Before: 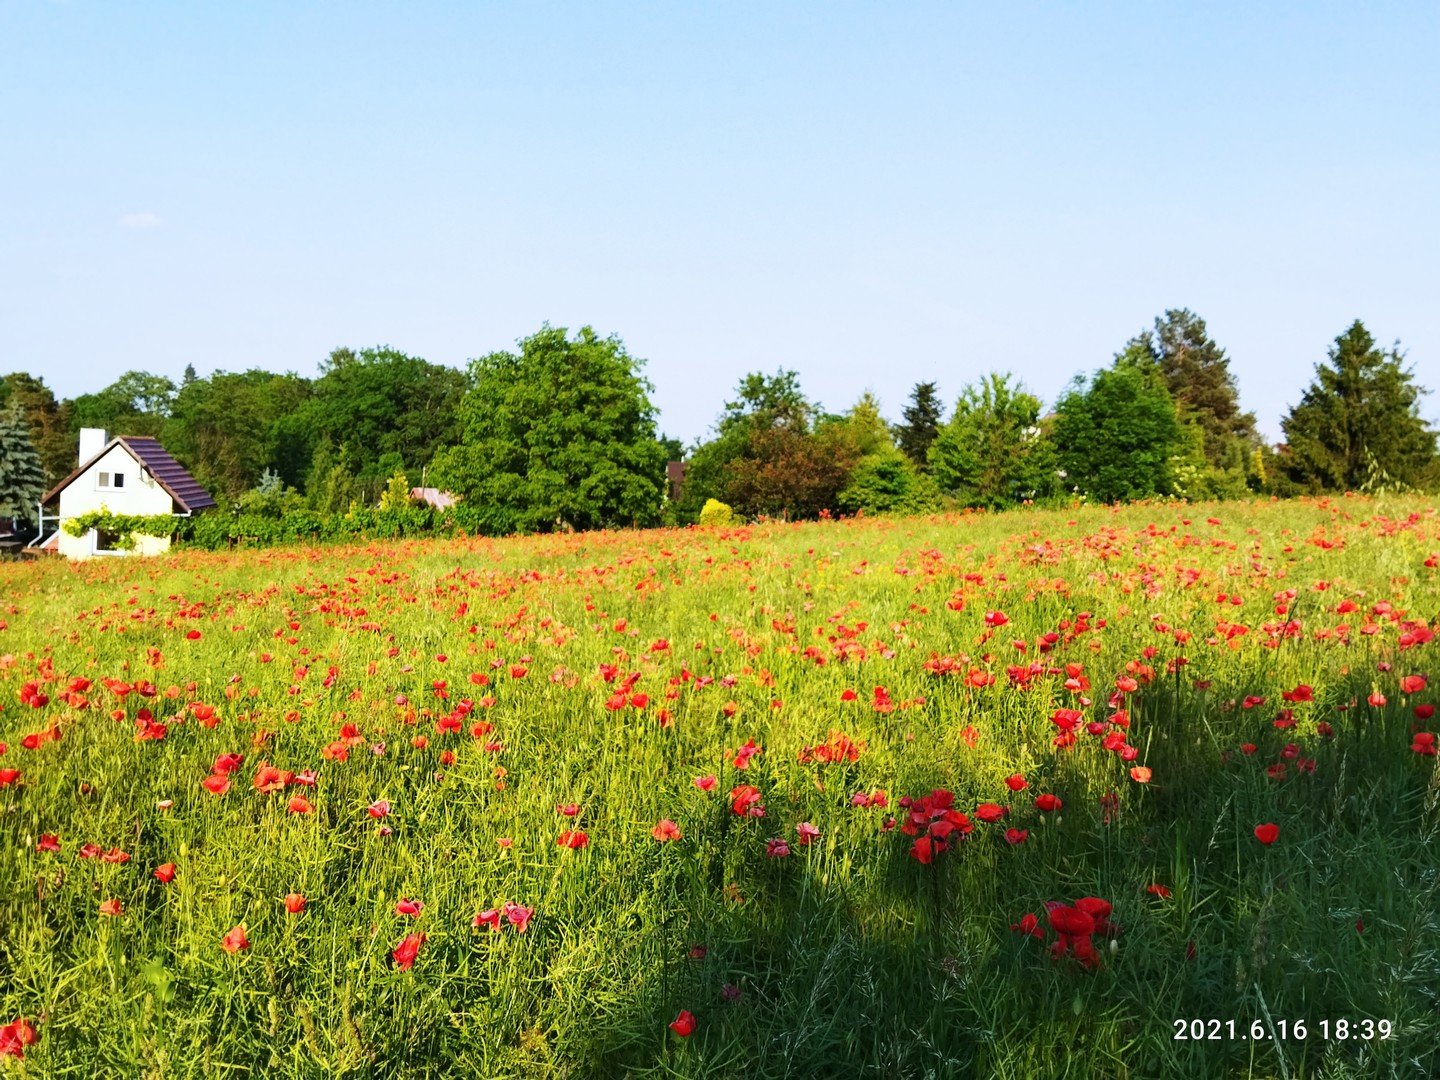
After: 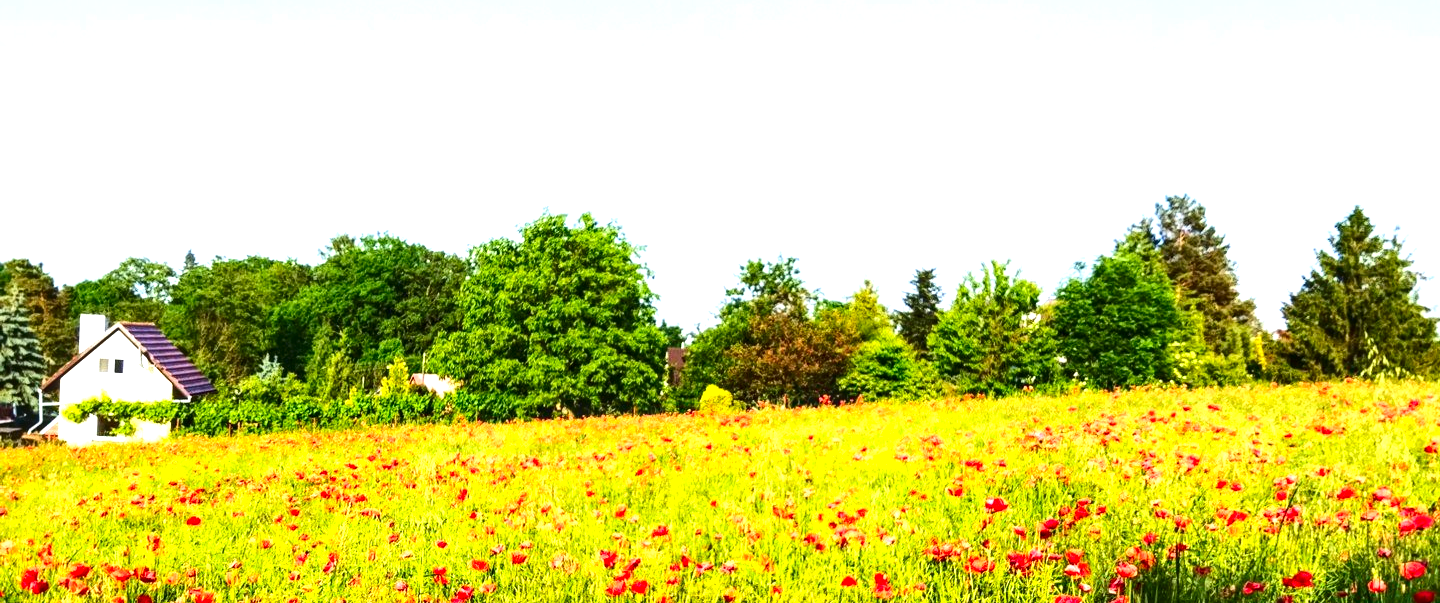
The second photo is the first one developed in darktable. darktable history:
crop and rotate: top 10.603%, bottom 33.485%
local contrast: detail 130%
exposure: black level correction 0, exposure 0.895 EV, compensate exposure bias true, compensate highlight preservation false
contrast brightness saturation: contrast 0.186, brightness -0.101, saturation 0.206
